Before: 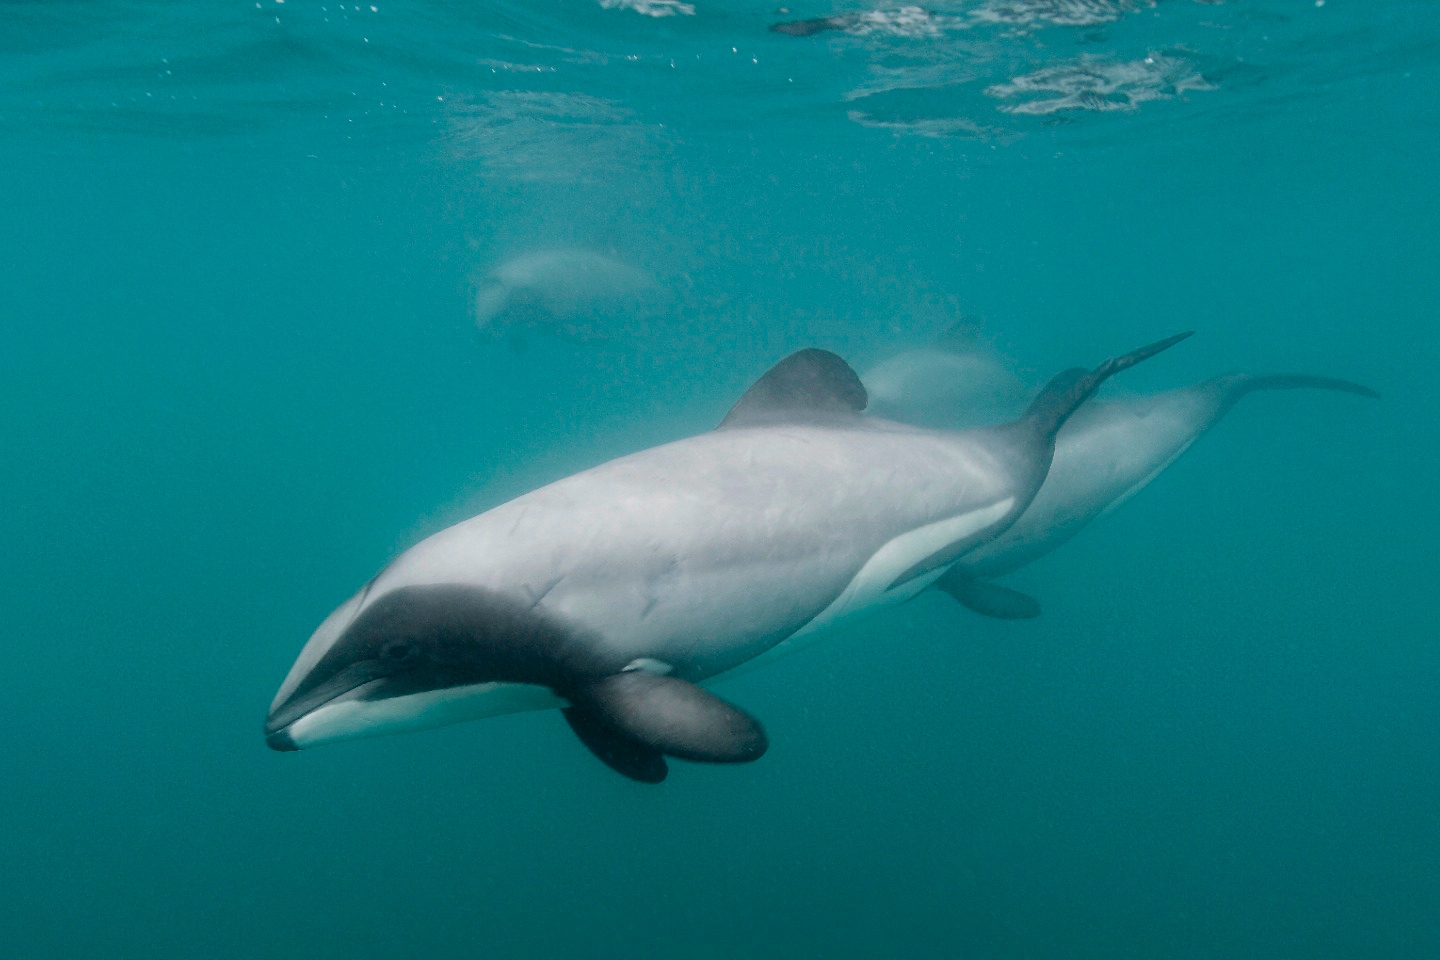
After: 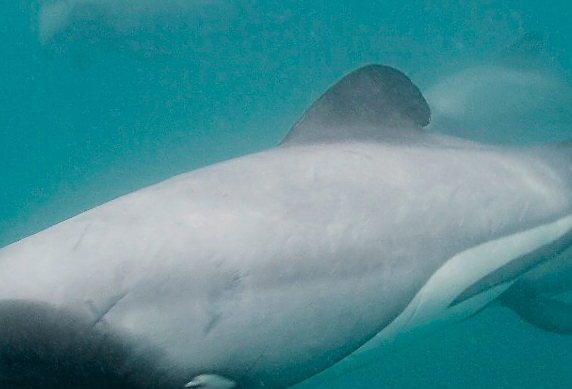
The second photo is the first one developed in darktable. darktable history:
crop: left 30.374%, top 29.64%, right 29.885%, bottom 29.768%
sharpen: on, module defaults
filmic rgb: black relative exposure -11.36 EV, white relative exposure 3.22 EV, hardness 6.78, color science v6 (2022), iterations of high-quality reconstruction 0
